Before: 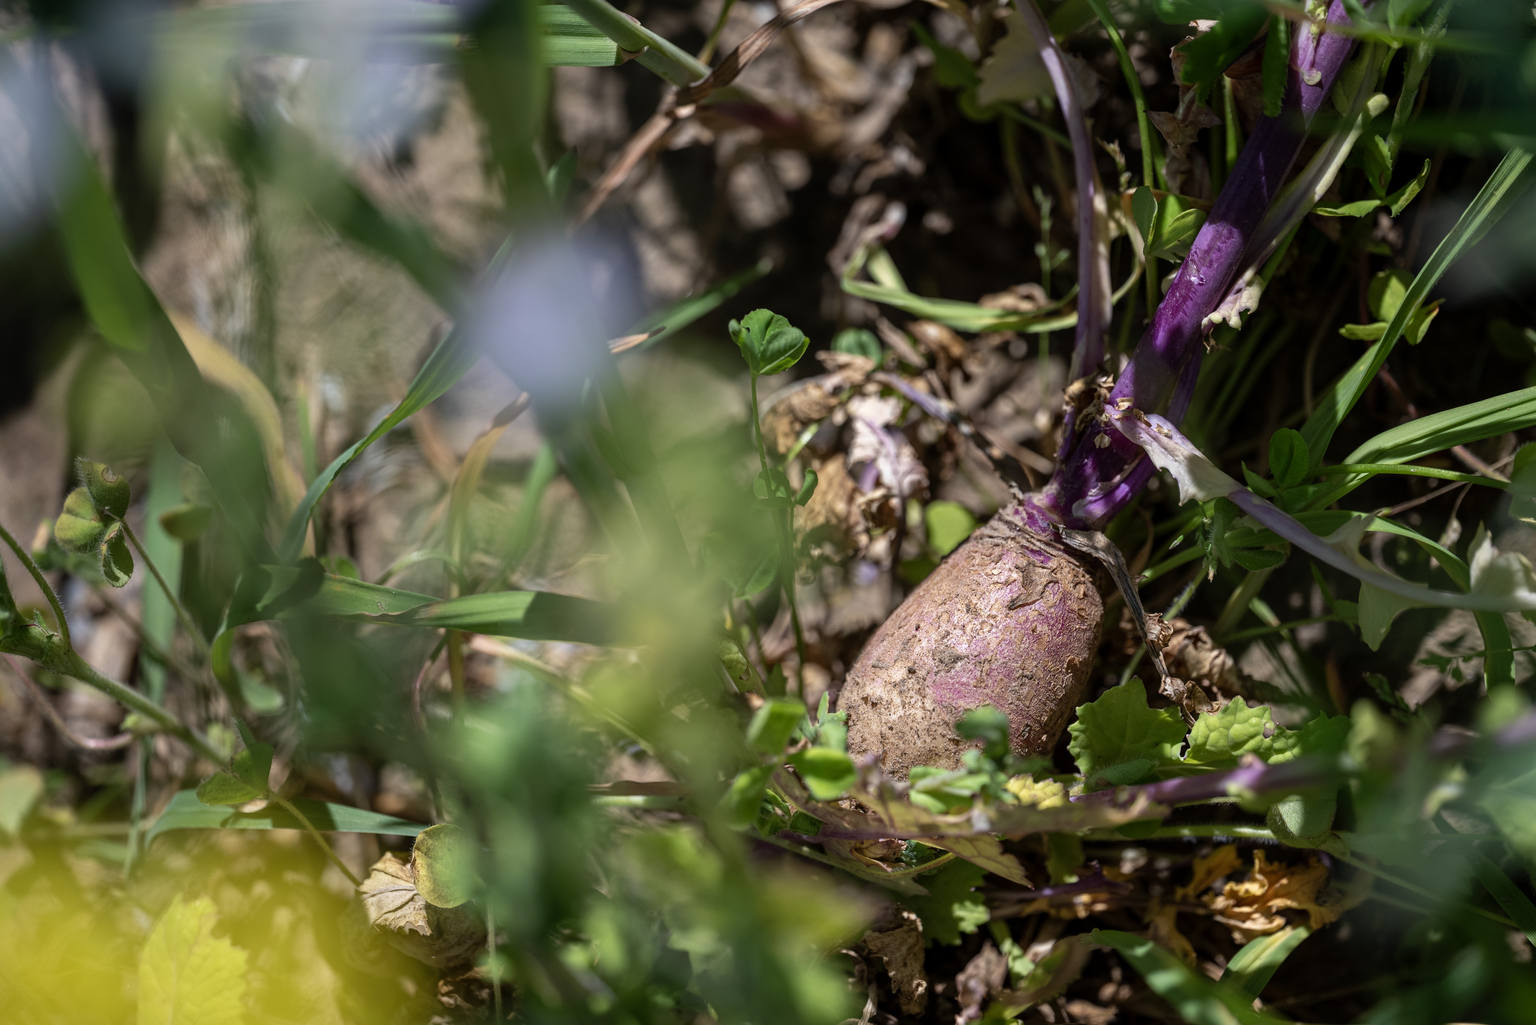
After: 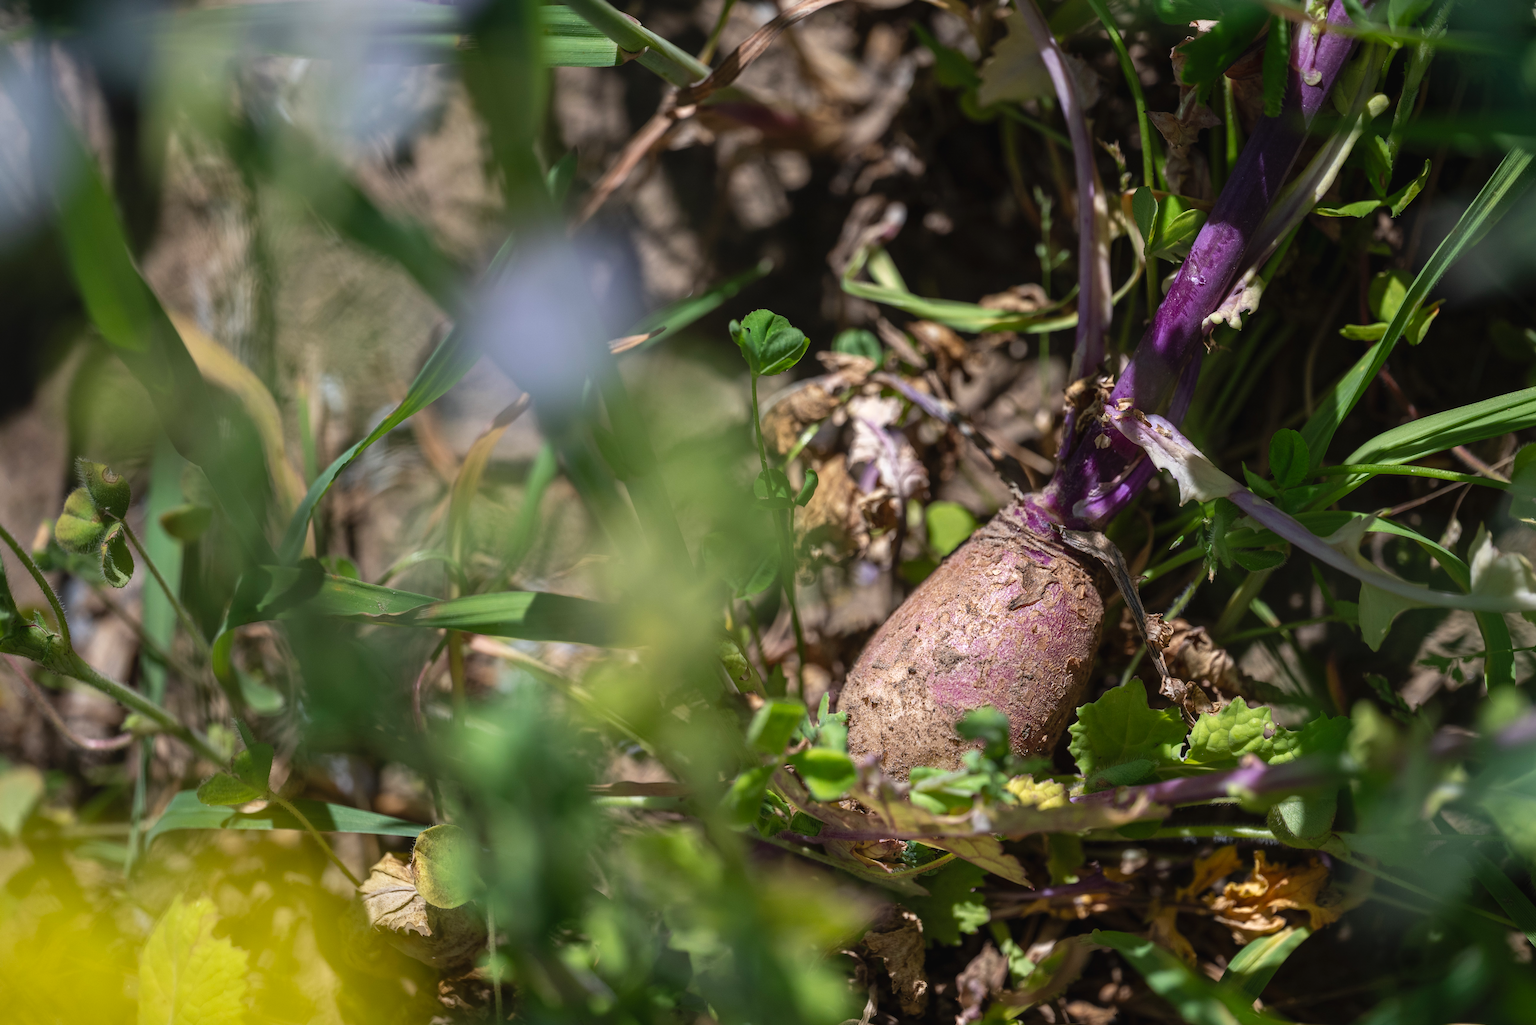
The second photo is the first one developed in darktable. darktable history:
exposure: black level correction -0.003, exposure 0.032 EV, compensate highlight preservation false
